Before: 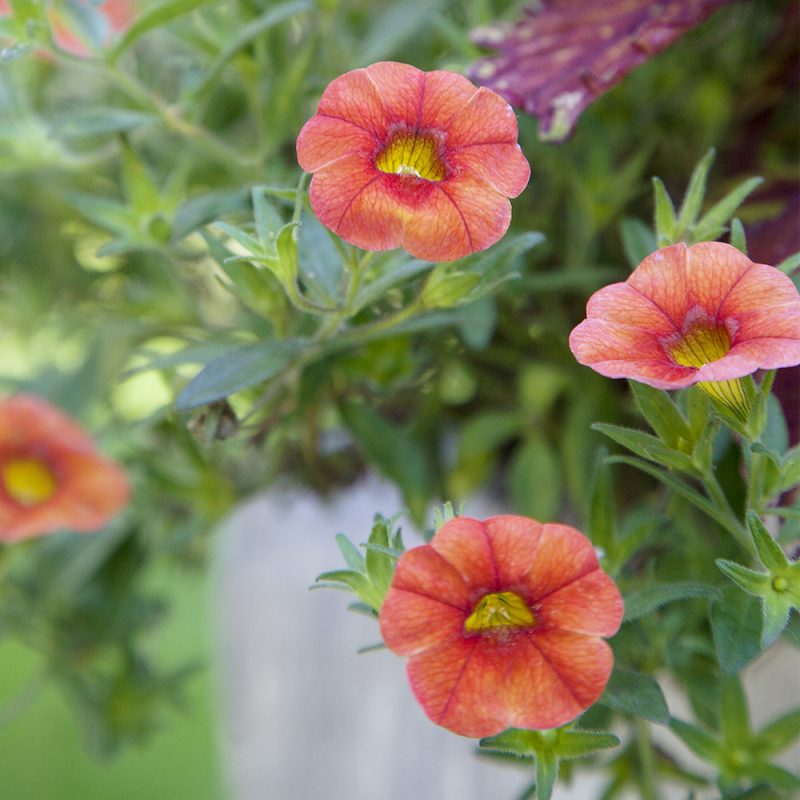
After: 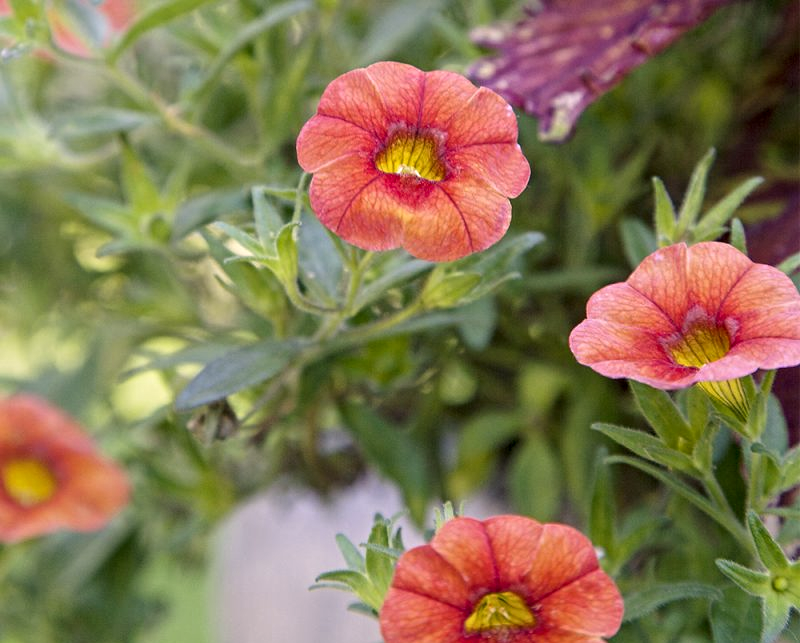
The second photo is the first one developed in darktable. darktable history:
color correction: highlights a* 8.01, highlights b* 3.74
crop: bottom 19.619%
contrast equalizer: y [[0.5, 0.501, 0.525, 0.597, 0.58, 0.514], [0.5 ×6], [0.5 ×6], [0 ×6], [0 ×6]]
